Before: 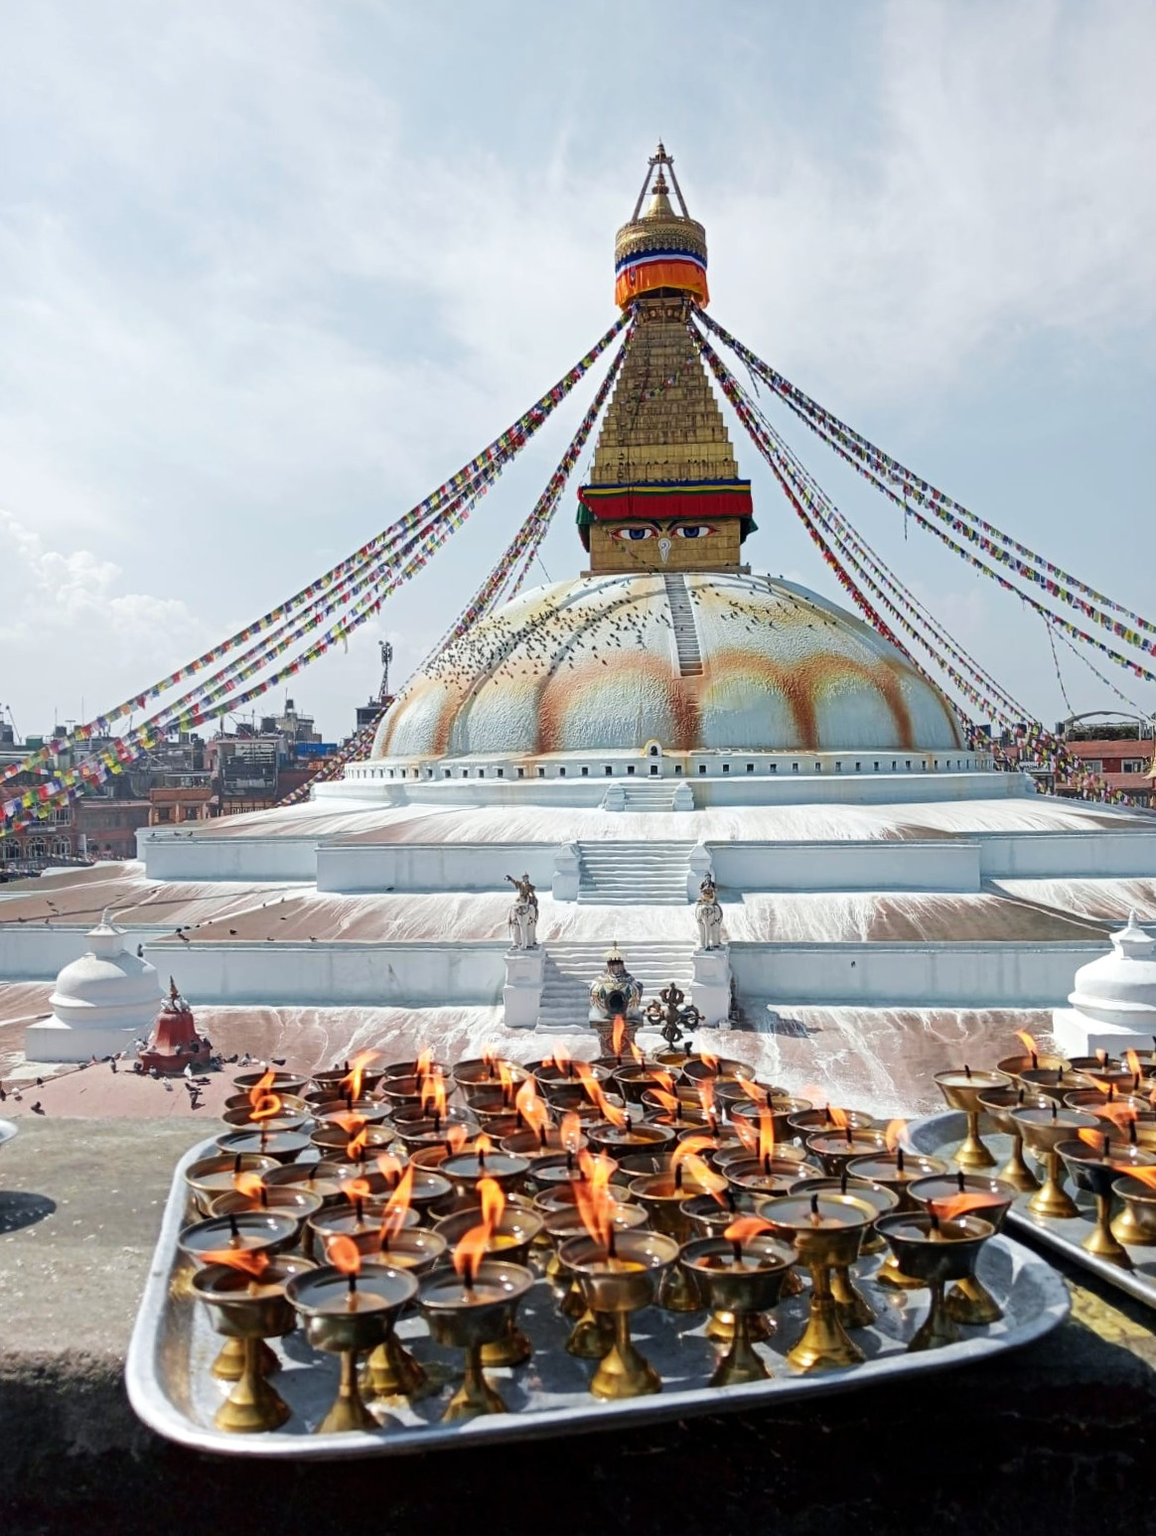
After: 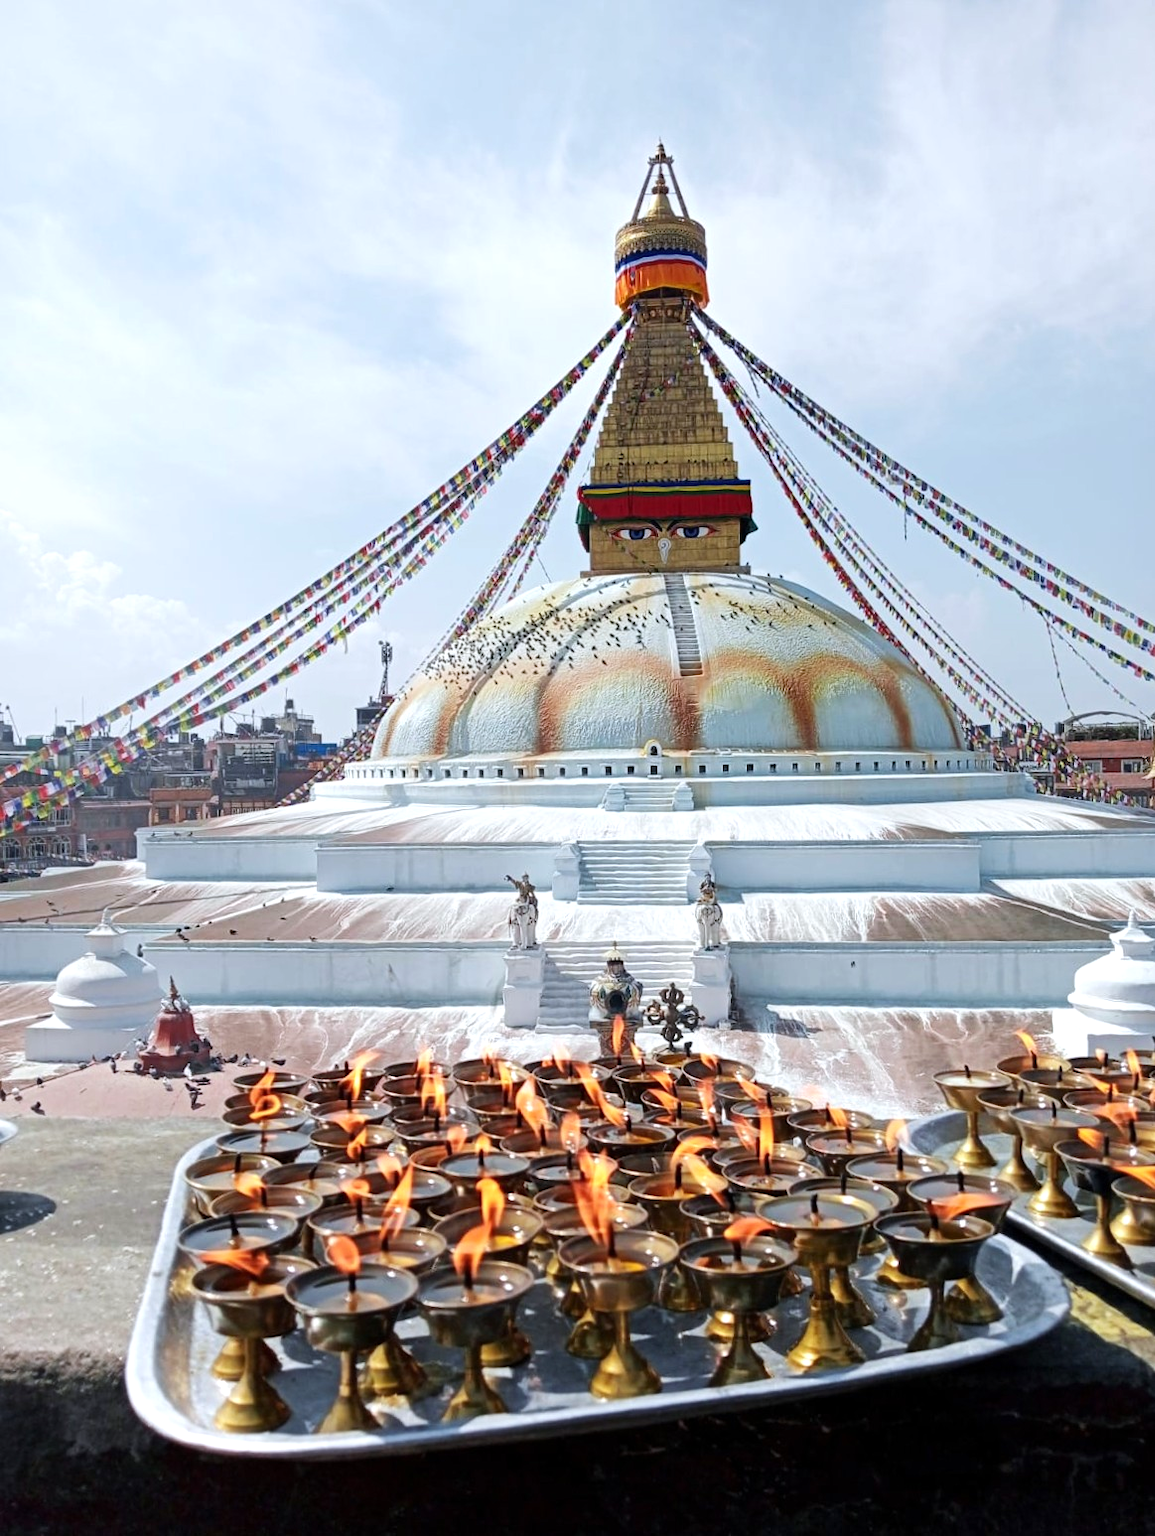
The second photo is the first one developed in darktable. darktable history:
white balance: red 0.983, blue 1.036
exposure: exposure 0.197 EV, compensate highlight preservation false
